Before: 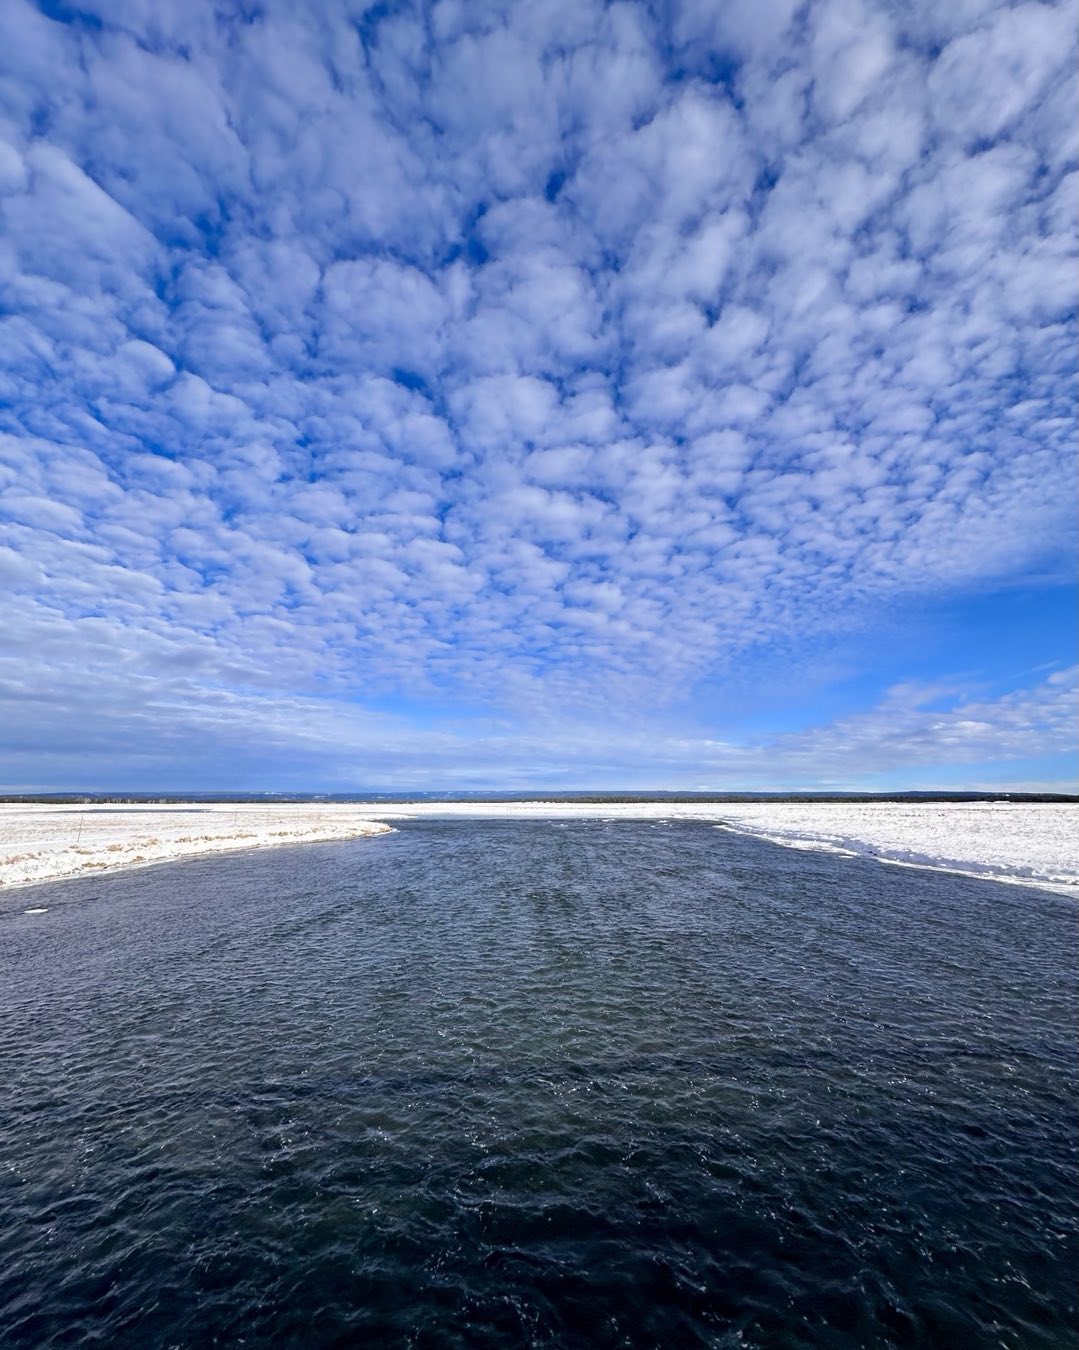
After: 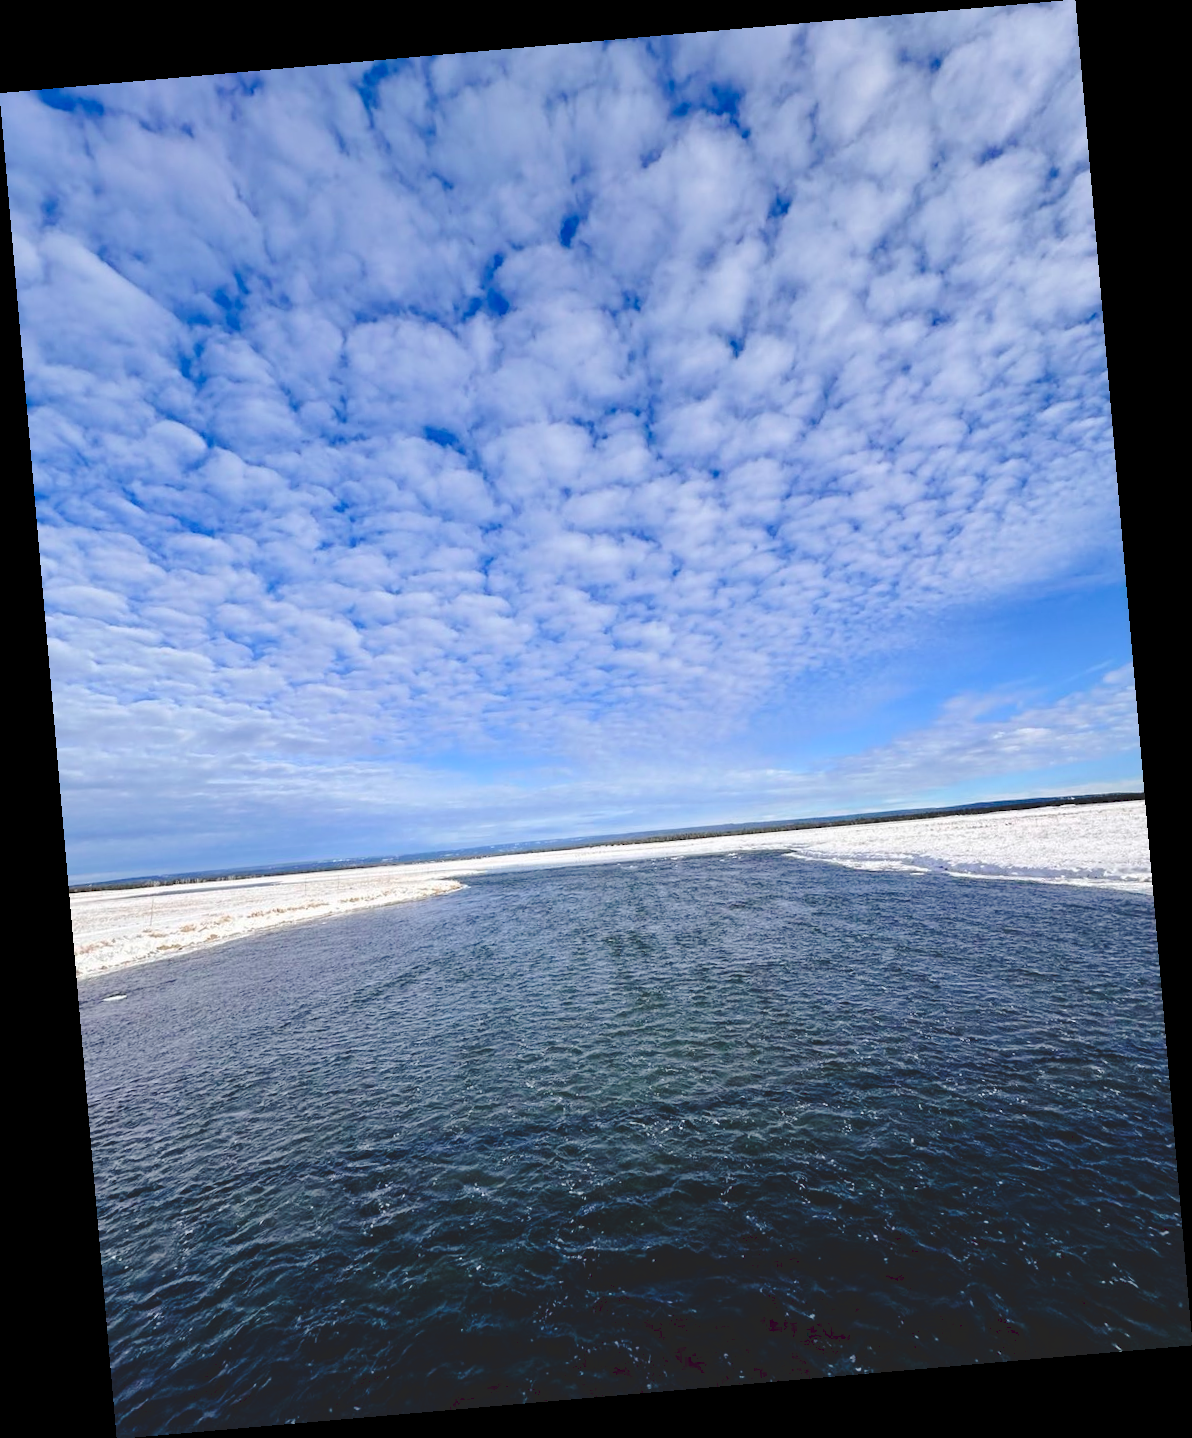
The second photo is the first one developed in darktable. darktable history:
rotate and perspective: rotation -4.98°, automatic cropping off
tone curve: curves: ch0 [(0, 0) (0.003, 0.139) (0.011, 0.14) (0.025, 0.138) (0.044, 0.14) (0.069, 0.149) (0.1, 0.161) (0.136, 0.179) (0.177, 0.203) (0.224, 0.245) (0.277, 0.302) (0.335, 0.382) (0.399, 0.461) (0.468, 0.546) (0.543, 0.614) (0.623, 0.687) (0.709, 0.758) (0.801, 0.84) (0.898, 0.912) (1, 1)], preserve colors none
